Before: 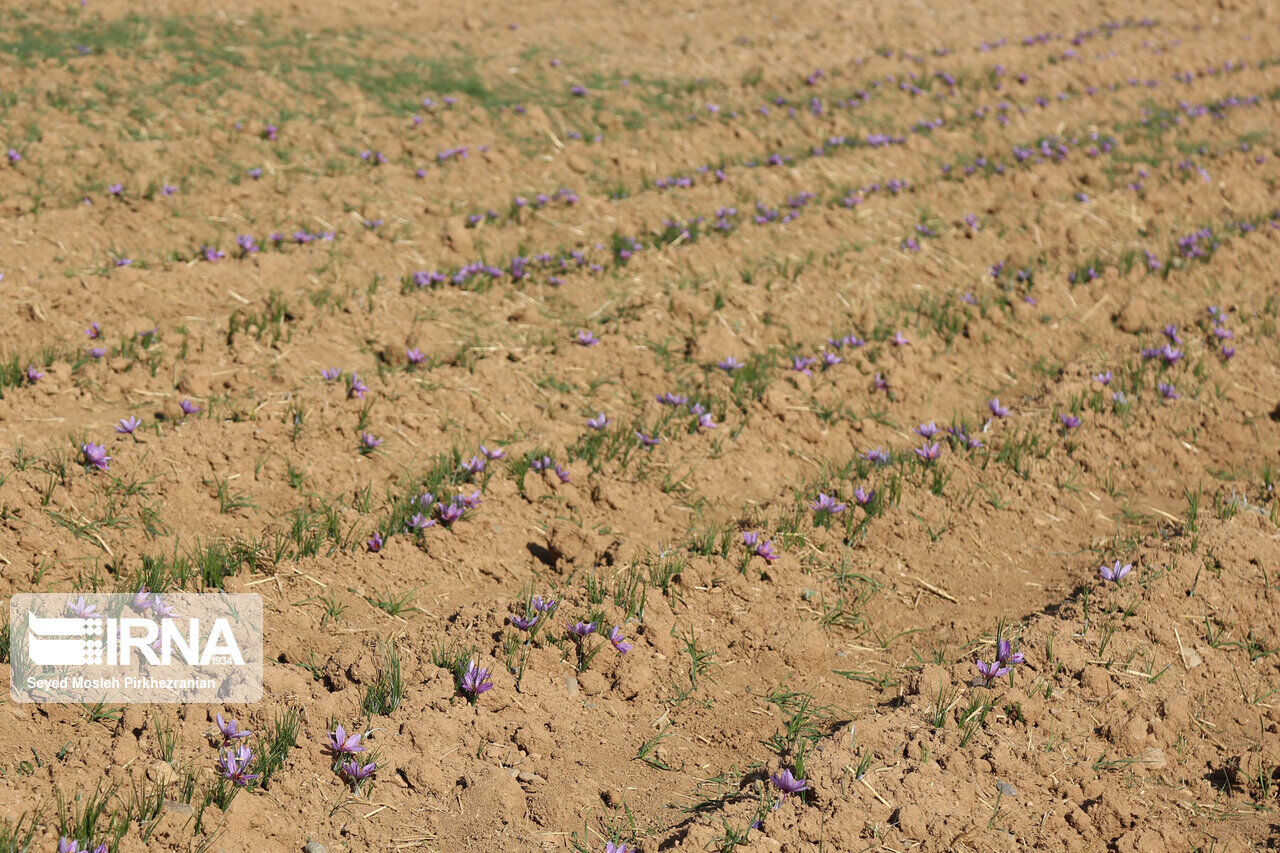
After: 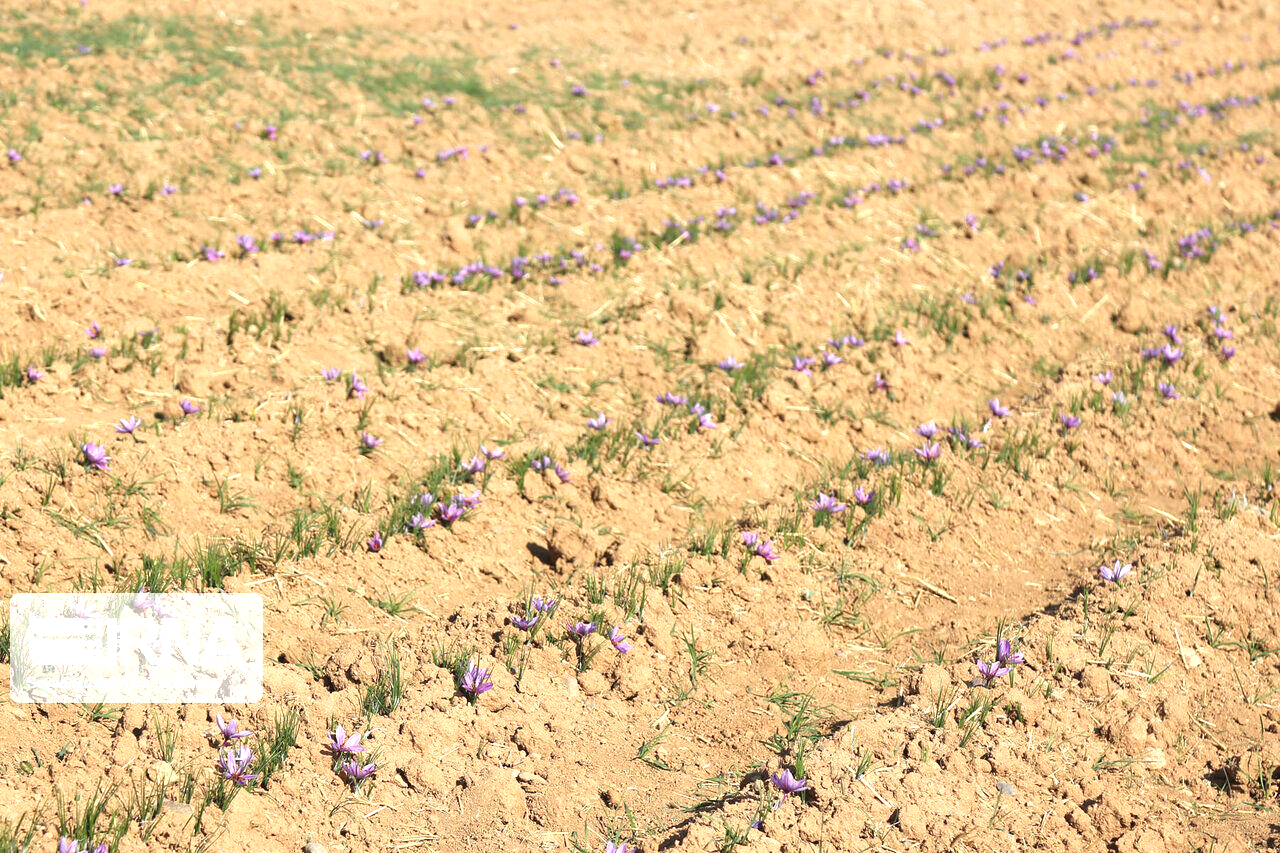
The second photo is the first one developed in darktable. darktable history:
exposure: black level correction 0, exposure 1.014 EV, compensate exposure bias true, compensate highlight preservation false
